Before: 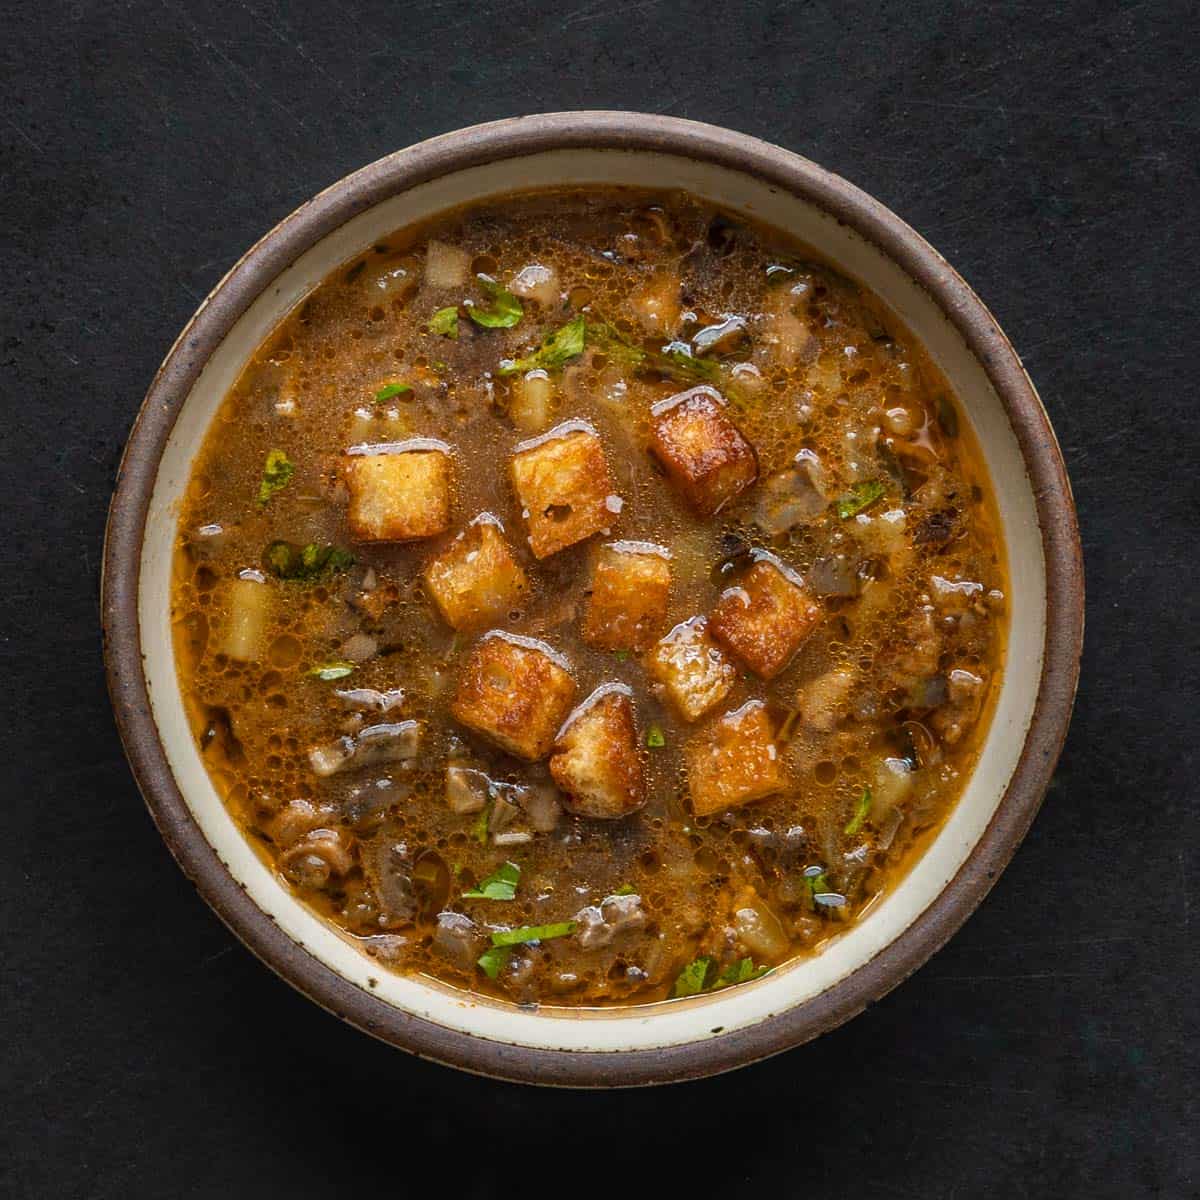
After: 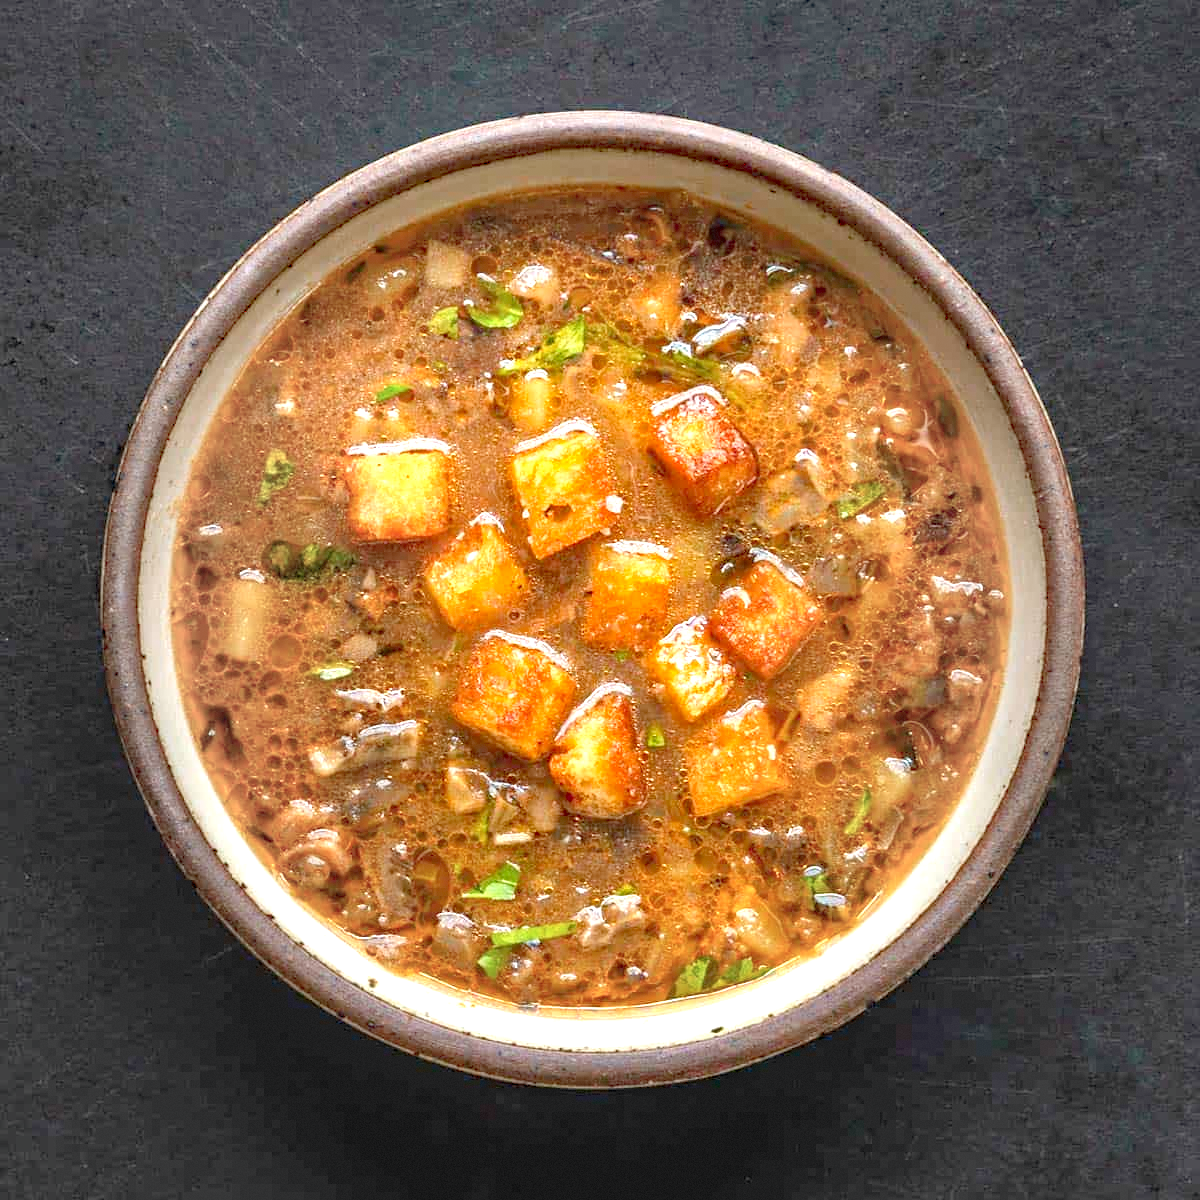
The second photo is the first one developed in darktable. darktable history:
vignetting: fall-off start 18.55%, fall-off radius 136.89%, brightness -0.166, width/height ratio 0.619, shape 0.6, dithering 8-bit output
exposure: exposure 1.202 EV, compensate exposure bias true, compensate highlight preservation false
levels: levels [0, 0.43, 0.984]
haze removal: strength 0.28, distance 0.253, compatibility mode true, adaptive false
